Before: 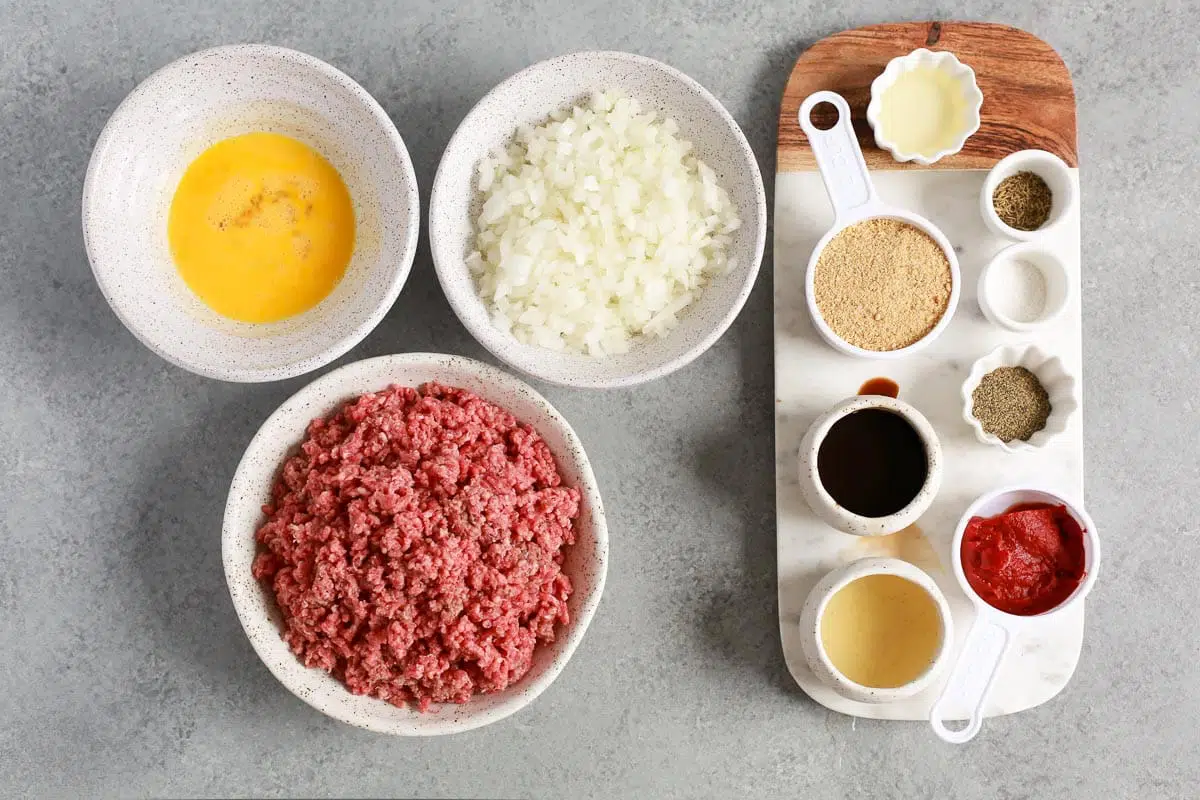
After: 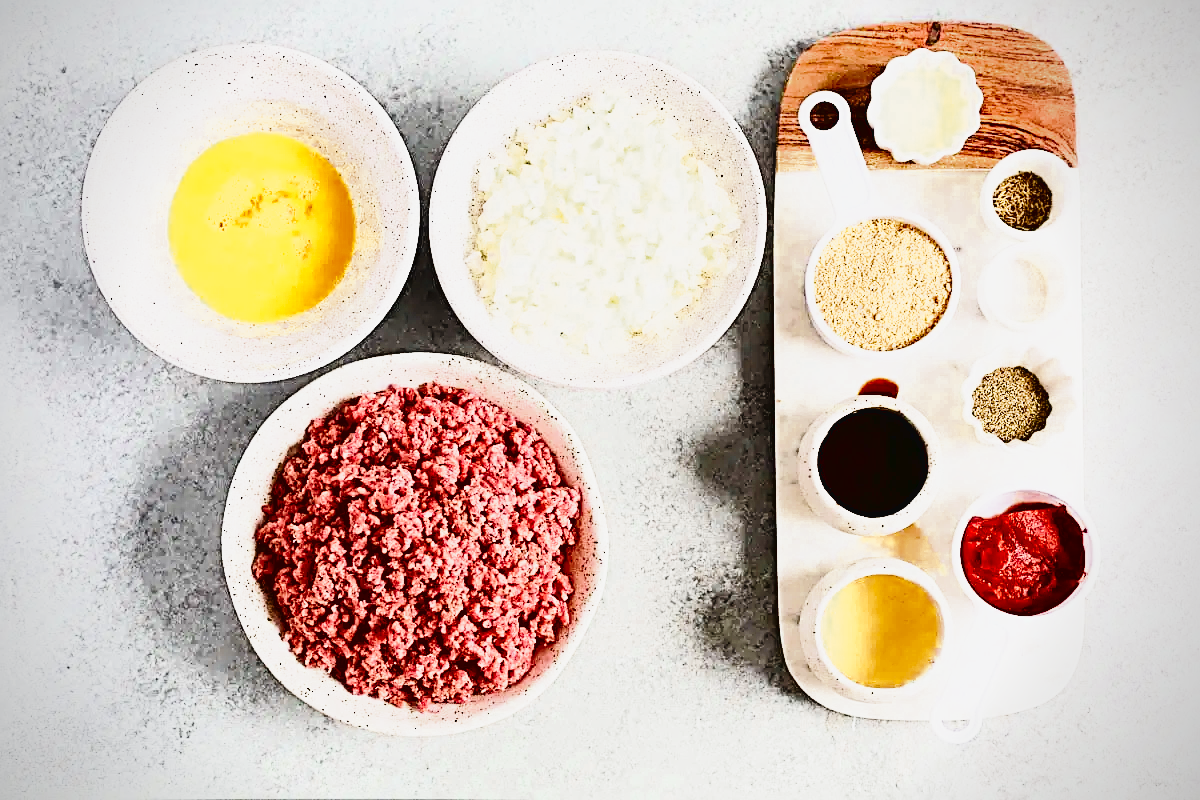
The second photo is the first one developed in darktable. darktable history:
color zones: curves: ch0 [(0.11, 0.396) (0.195, 0.36) (0.25, 0.5) (0.303, 0.412) (0.357, 0.544) (0.75, 0.5) (0.967, 0.328)]; ch1 [(0, 0.468) (0.112, 0.512) (0.202, 0.6) (0.25, 0.5) (0.307, 0.352) (0.357, 0.544) (0.75, 0.5) (0.963, 0.524)]
sharpen: radius 3.049, amount 0.754
contrast brightness saturation: contrast 0.275
base curve: curves: ch0 [(0, 0) (0.028, 0.03) (0.121, 0.232) (0.46, 0.748) (0.859, 0.968) (1, 1)], preserve colors none
tone curve: curves: ch0 [(0, 0.024) (0.031, 0.027) (0.113, 0.069) (0.198, 0.18) (0.304, 0.303) (0.441, 0.462) (0.557, 0.6) (0.711, 0.79) (0.812, 0.878) (0.927, 0.935) (1, 0.963)]; ch1 [(0, 0) (0.222, 0.2) (0.343, 0.325) (0.45, 0.441) (0.502, 0.501) (0.527, 0.534) (0.55, 0.561) (0.632, 0.656) (0.735, 0.754) (1, 1)]; ch2 [(0, 0) (0.249, 0.222) (0.352, 0.348) (0.424, 0.439) (0.476, 0.482) (0.499, 0.501) (0.517, 0.516) (0.532, 0.544) (0.558, 0.585) (0.596, 0.629) (0.726, 0.745) (0.82, 0.796) (0.998, 0.928)], color space Lab, linked channels, preserve colors none
vignetting: unbound false
